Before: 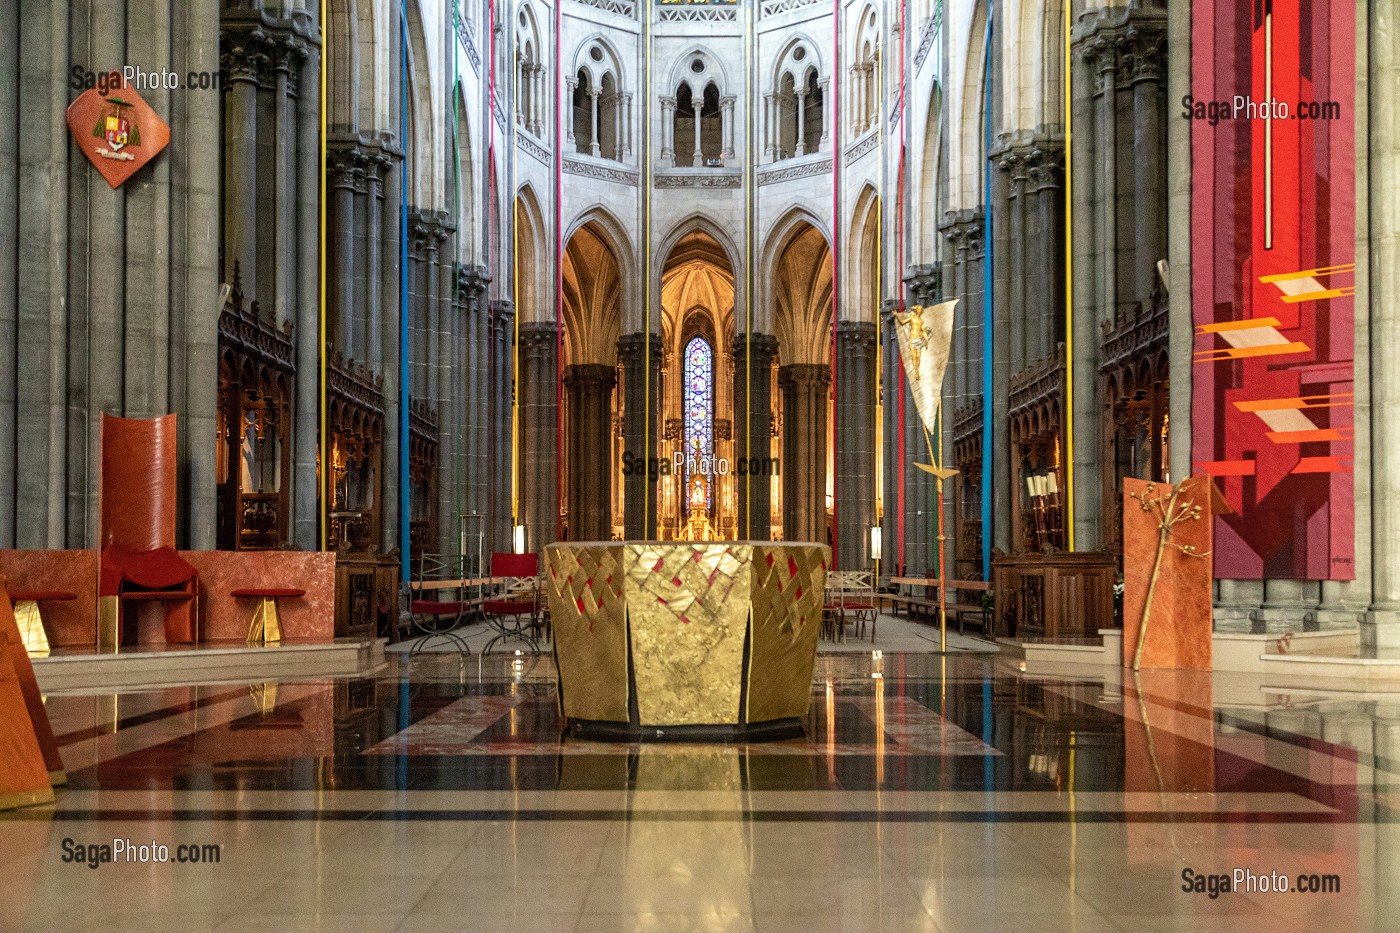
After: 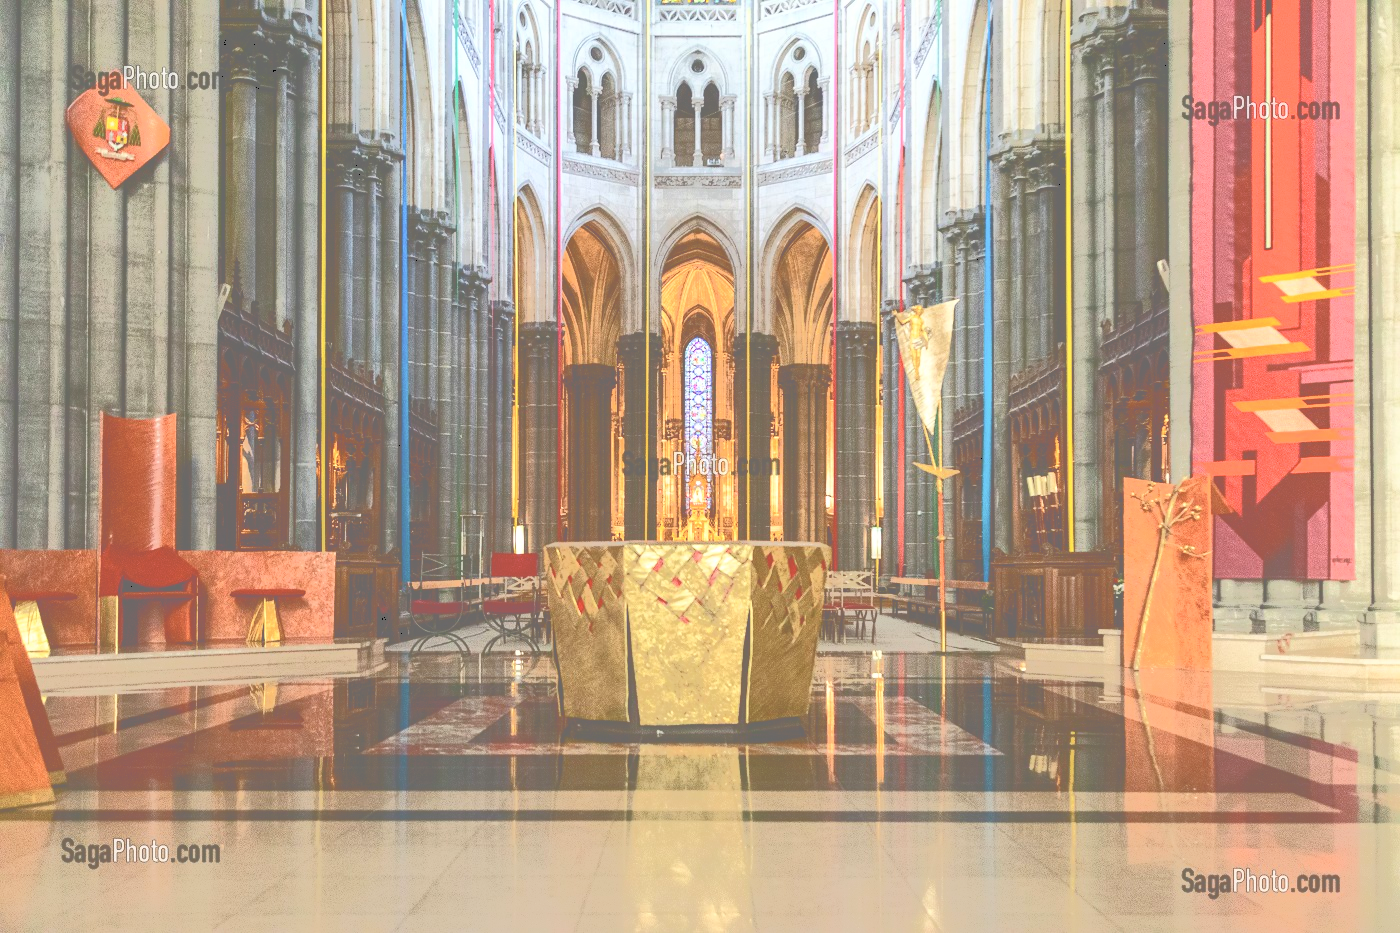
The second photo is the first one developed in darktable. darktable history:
tone curve: curves: ch0 [(0, 0) (0.003, 0.437) (0.011, 0.438) (0.025, 0.441) (0.044, 0.441) (0.069, 0.441) (0.1, 0.444) (0.136, 0.447) (0.177, 0.452) (0.224, 0.457) (0.277, 0.466) (0.335, 0.485) (0.399, 0.514) (0.468, 0.558) (0.543, 0.616) (0.623, 0.686) (0.709, 0.76) (0.801, 0.803) (0.898, 0.825) (1, 1)], color space Lab, independent channels, preserve colors none
contrast brightness saturation: contrast 0.378, brightness 0.523
